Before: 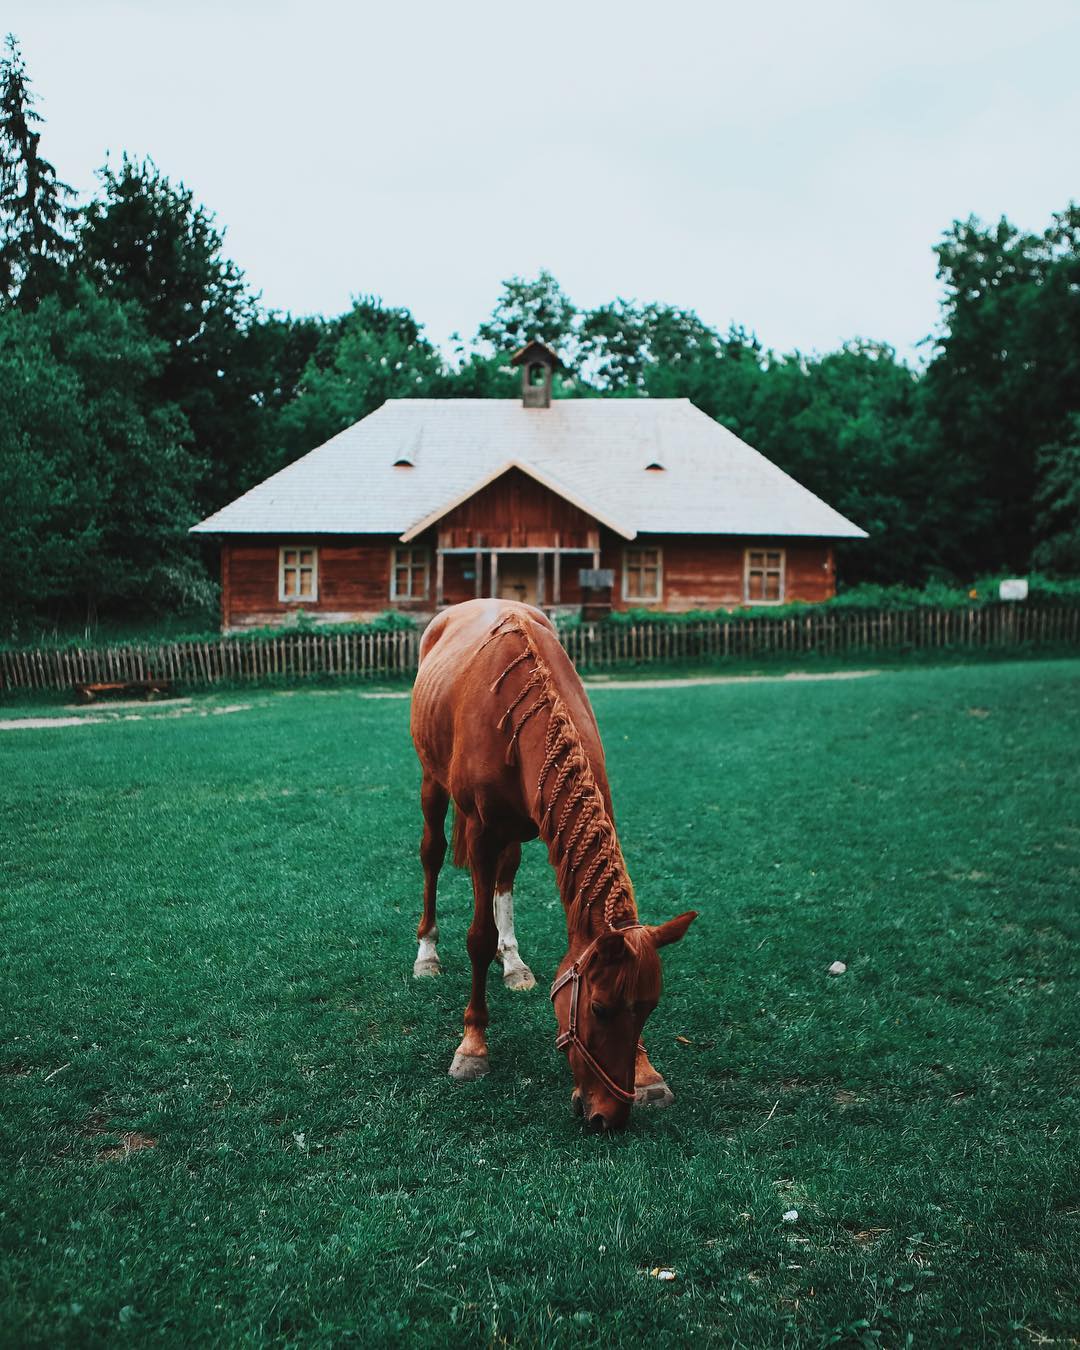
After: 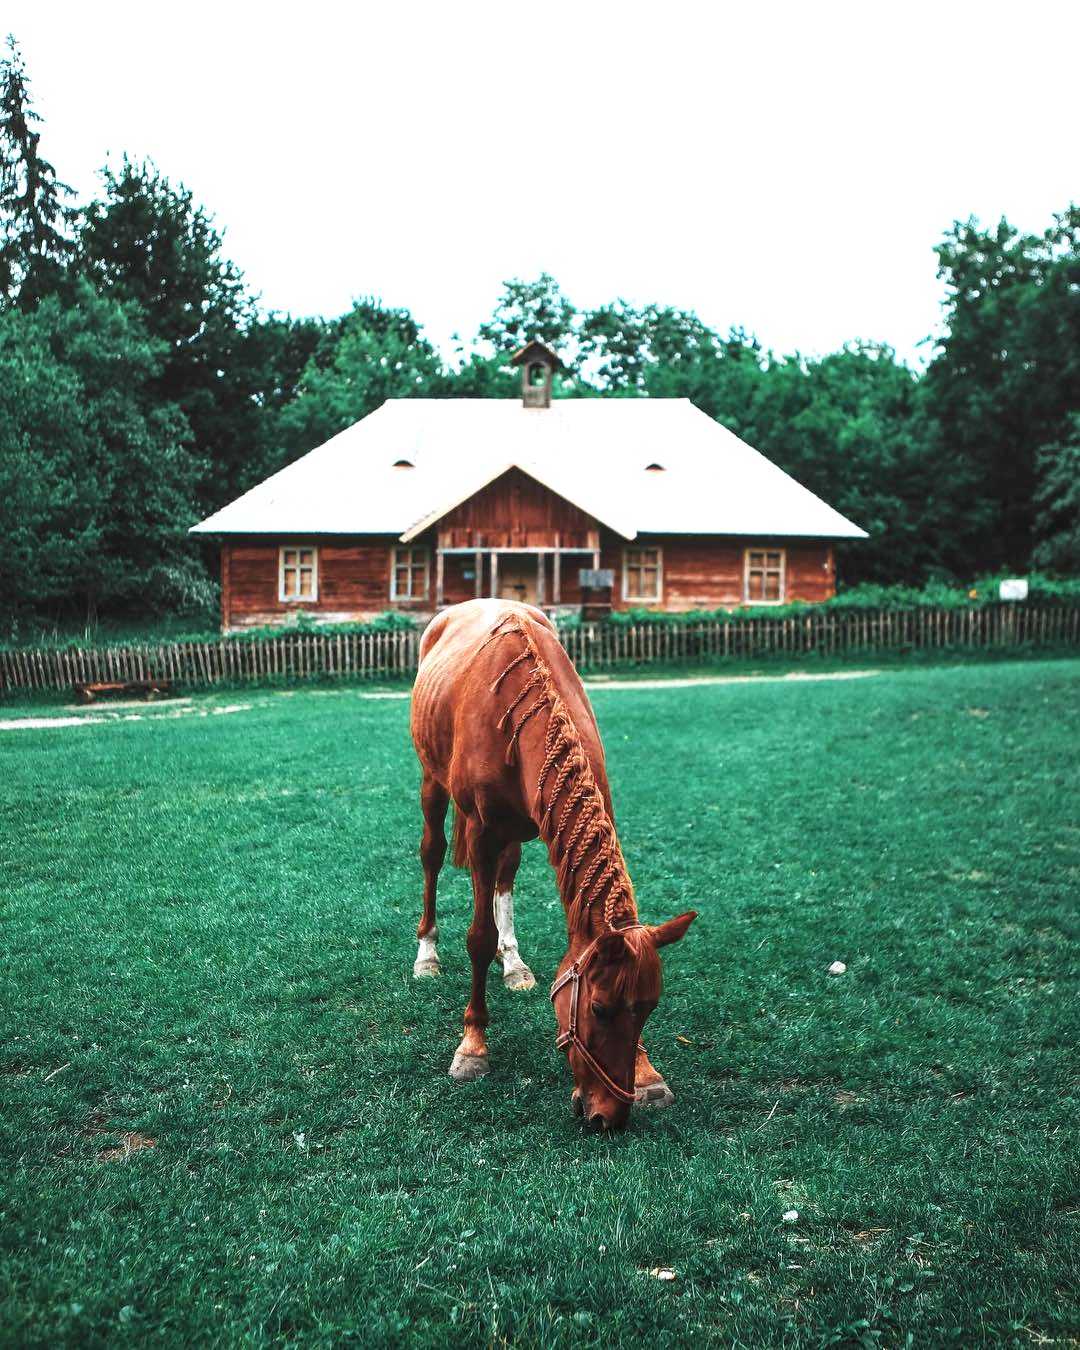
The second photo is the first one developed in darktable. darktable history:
local contrast: highlights 99%, shadows 86%, detail 160%, midtone range 0.2
exposure: black level correction 0, exposure 0.7 EV, compensate exposure bias true, compensate highlight preservation false
